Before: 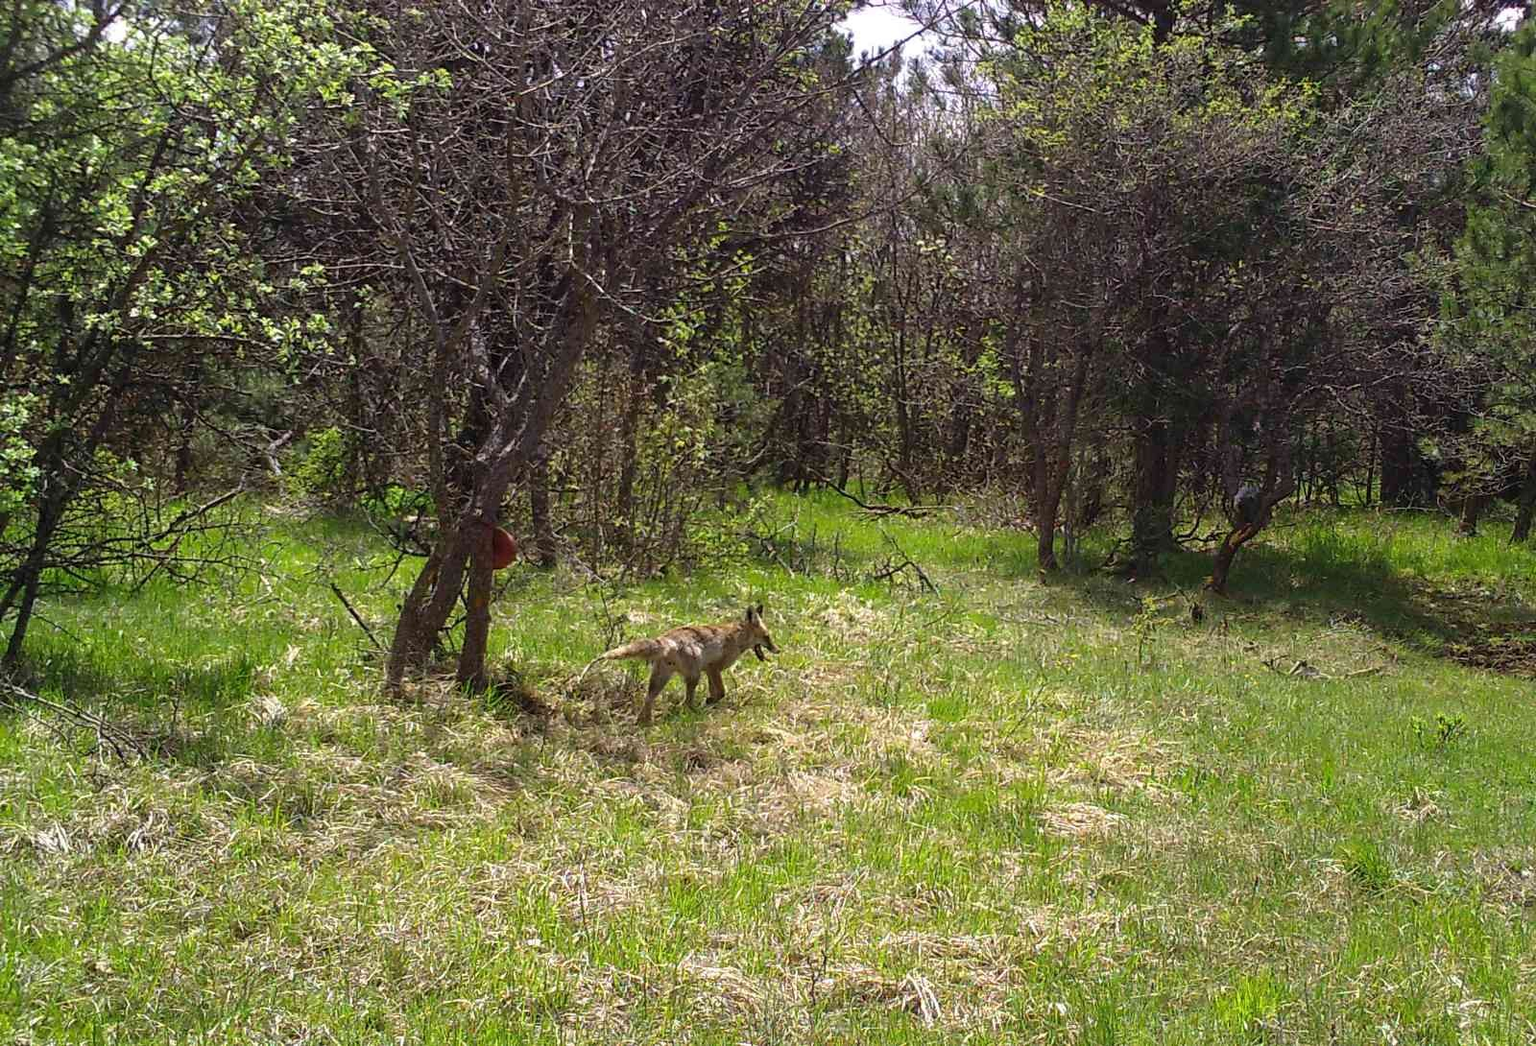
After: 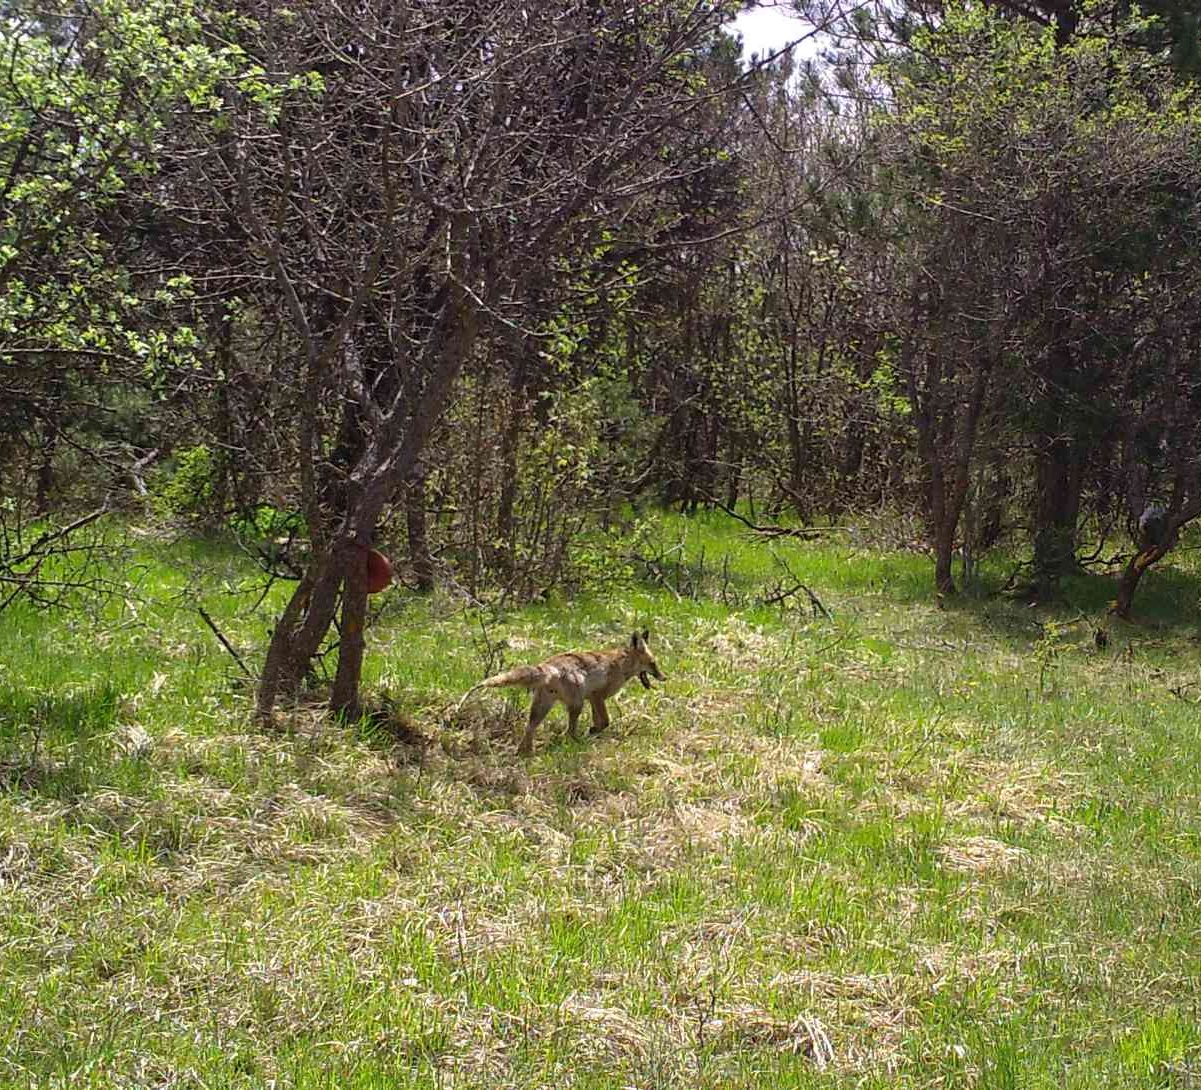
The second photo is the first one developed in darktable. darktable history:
crop: left 9.156%, right 15.757%
